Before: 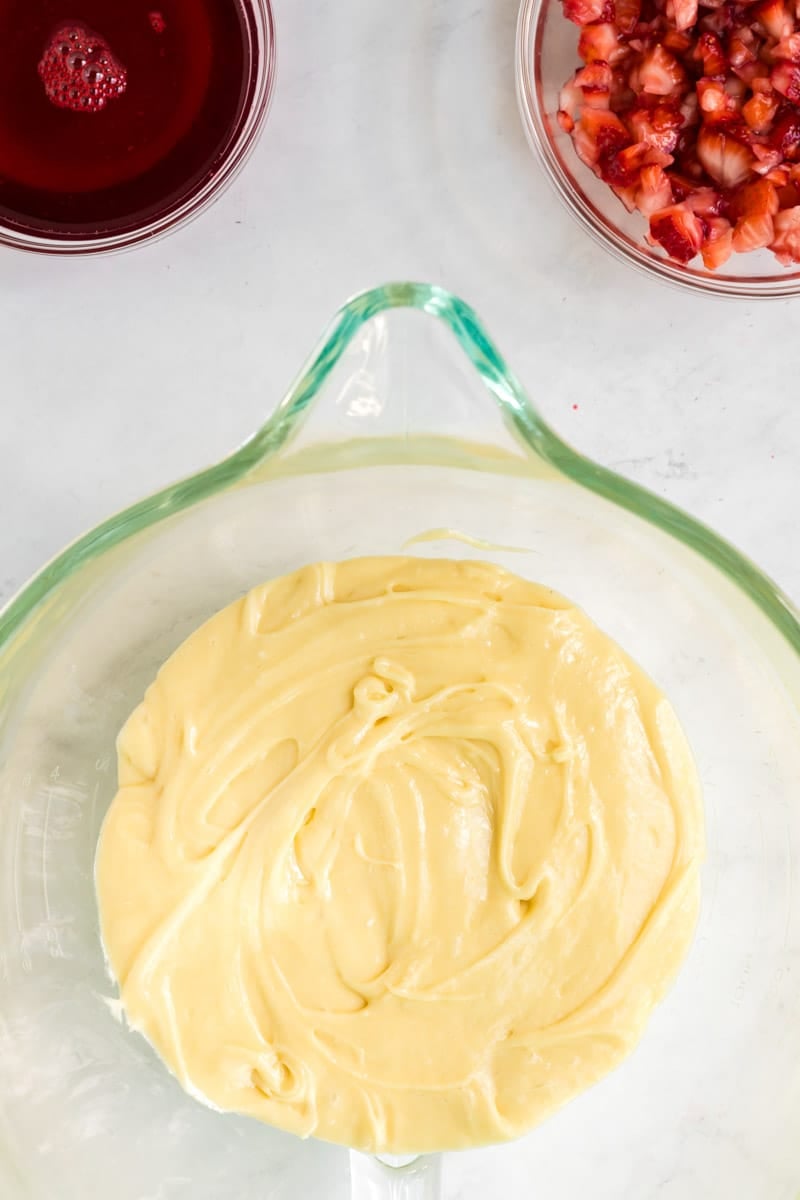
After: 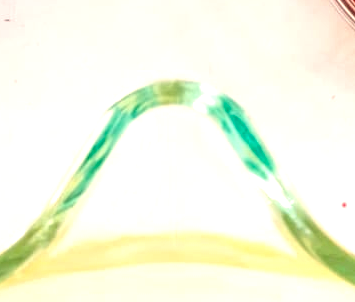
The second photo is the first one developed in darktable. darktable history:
local contrast: highlights 55%, shadows 52%, detail 130%, midtone range 0.453
exposure: black level correction 0, exposure 0.69 EV, compensate exposure bias true, compensate highlight preservation false
color balance rgb: highlights gain › chroma 3.013%, highlights gain › hue 60.06°, perceptual saturation grading › global saturation 25.319%
crop: left 28.946%, top 16.857%, right 26.633%, bottom 57.912%
